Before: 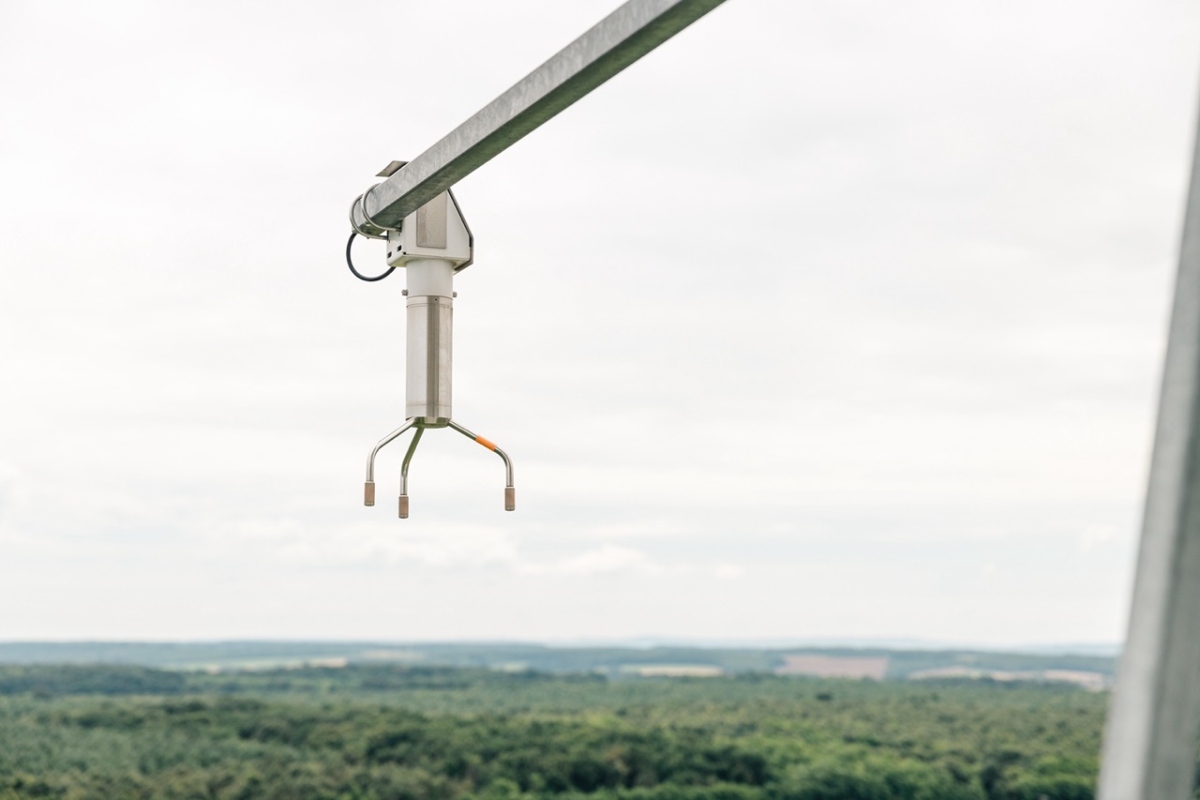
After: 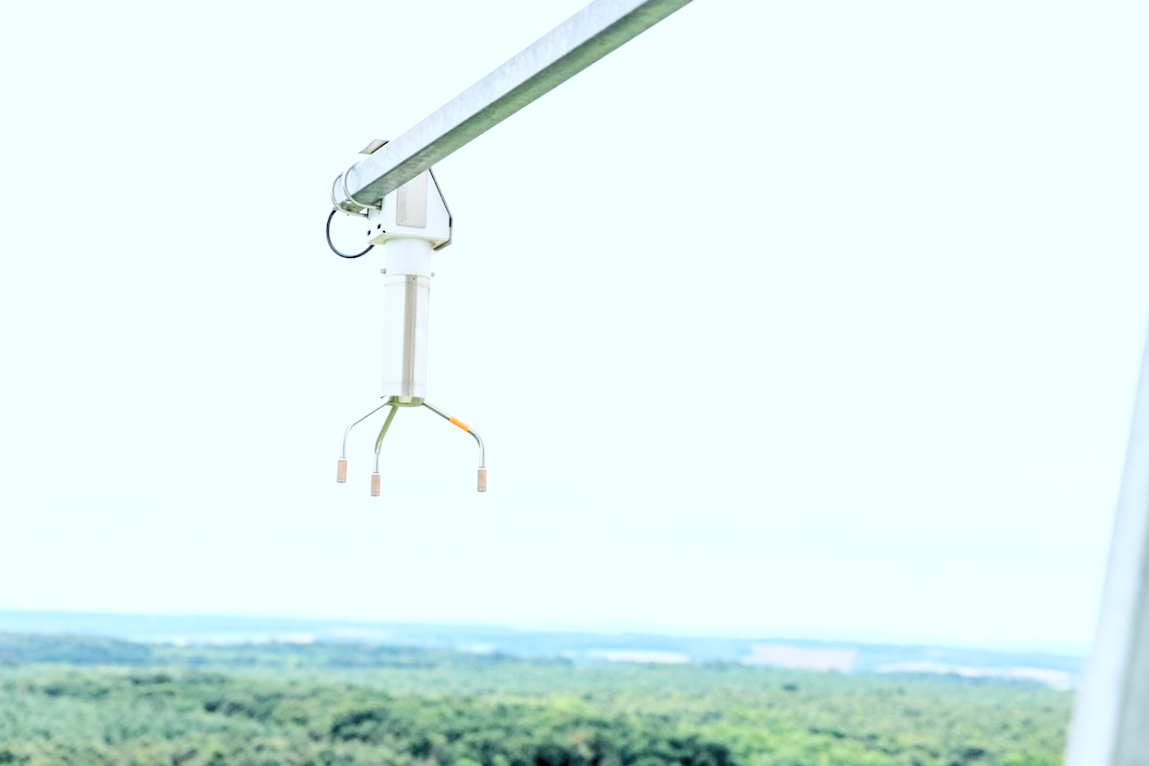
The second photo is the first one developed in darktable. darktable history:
levels: levels [0.072, 0.414, 0.976]
crop and rotate: angle -1.69°
white balance: red 0.924, blue 1.095
base curve: curves: ch0 [(0, 0) (0.028, 0.03) (0.121, 0.232) (0.46, 0.748) (0.859, 0.968) (1, 1)]
